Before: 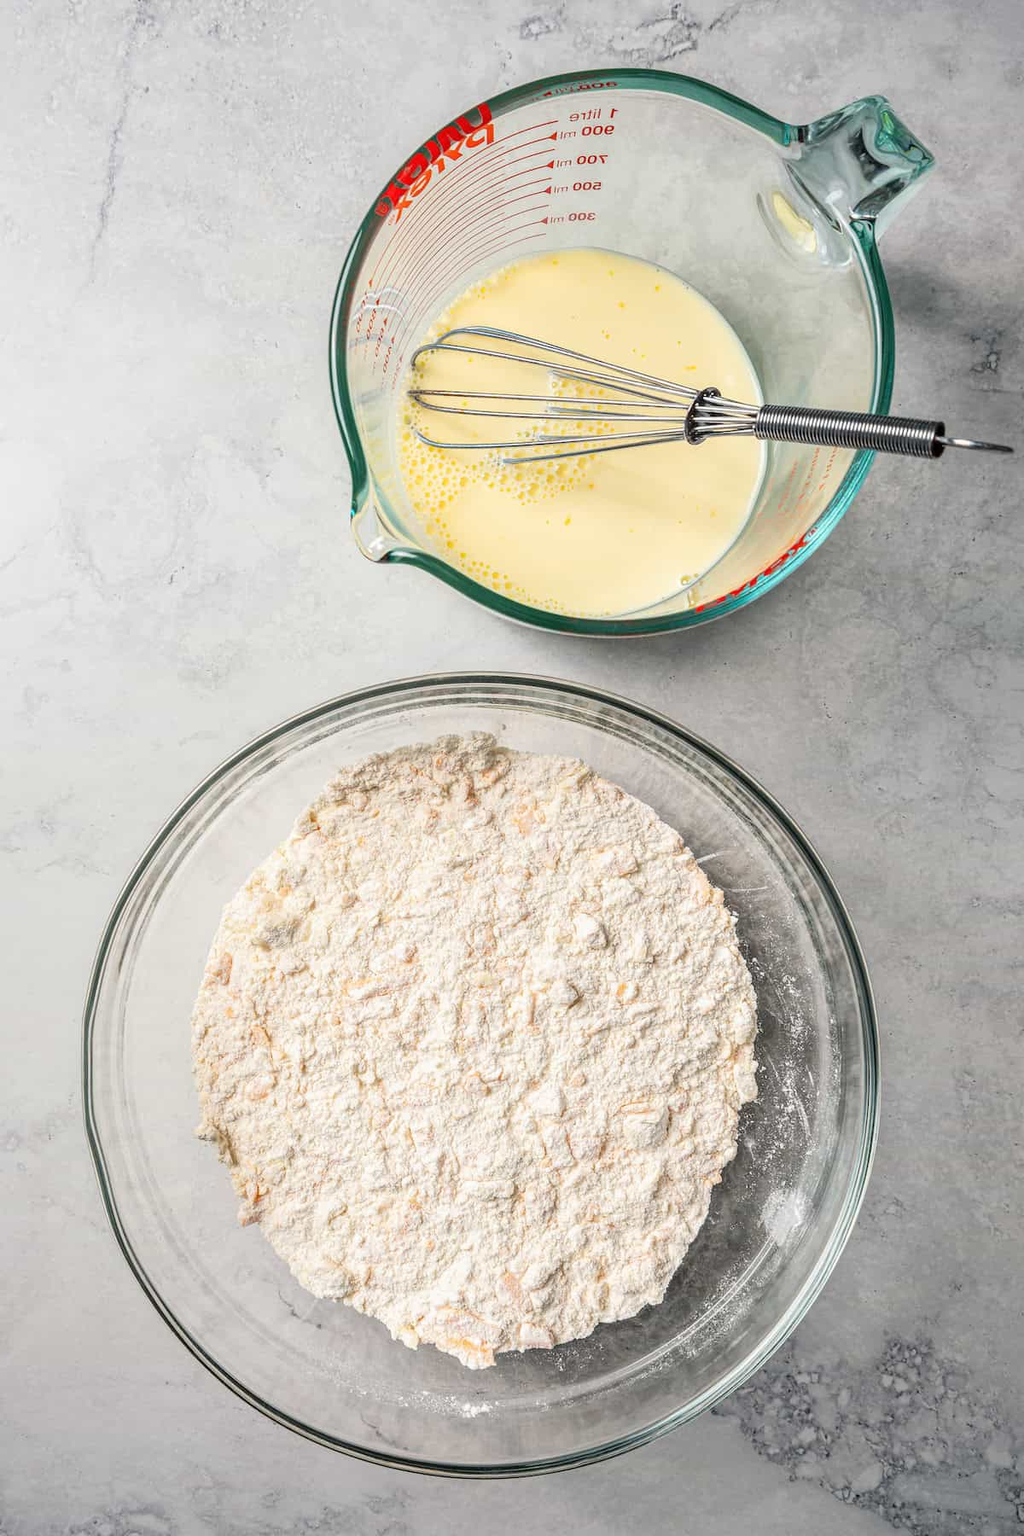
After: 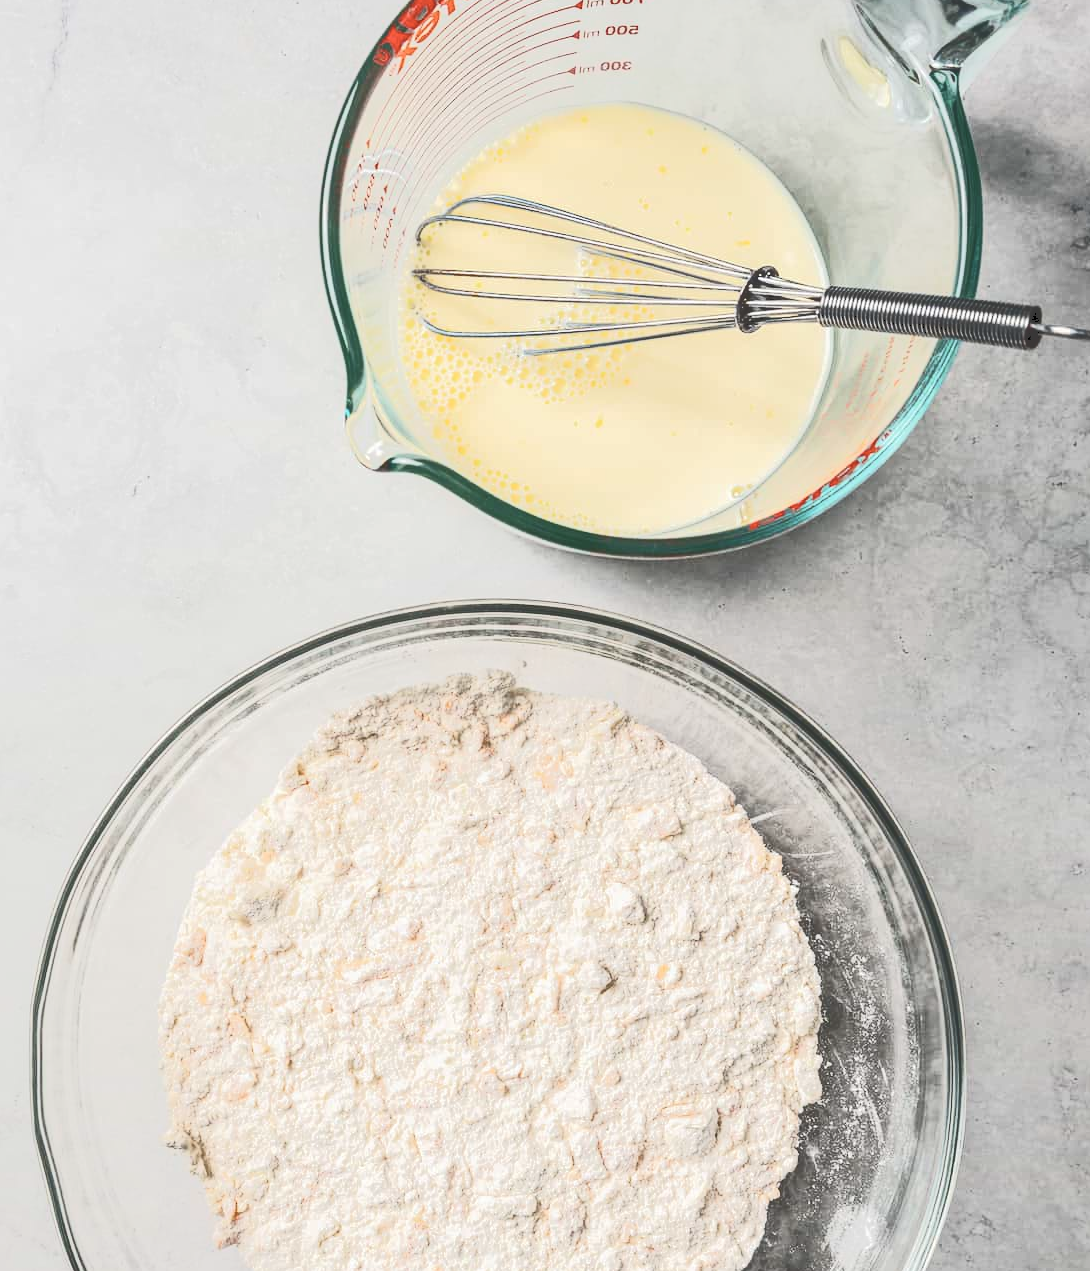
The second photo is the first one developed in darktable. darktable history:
tone curve: curves: ch0 [(0, 0) (0.003, 0.231) (0.011, 0.231) (0.025, 0.231) (0.044, 0.231) (0.069, 0.235) (0.1, 0.24) (0.136, 0.246) (0.177, 0.256) (0.224, 0.279) (0.277, 0.313) (0.335, 0.354) (0.399, 0.428) (0.468, 0.514) (0.543, 0.61) (0.623, 0.728) (0.709, 0.808) (0.801, 0.873) (0.898, 0.909) (1, 1)], color space Lab, independent channels, preserve colors none
contrast brightness saturation: contrast 0.057, brightness -0.014, saturation -0.235
crop: left 5.526%, top 10.448%, right 3.574%, bottom 18.924%
